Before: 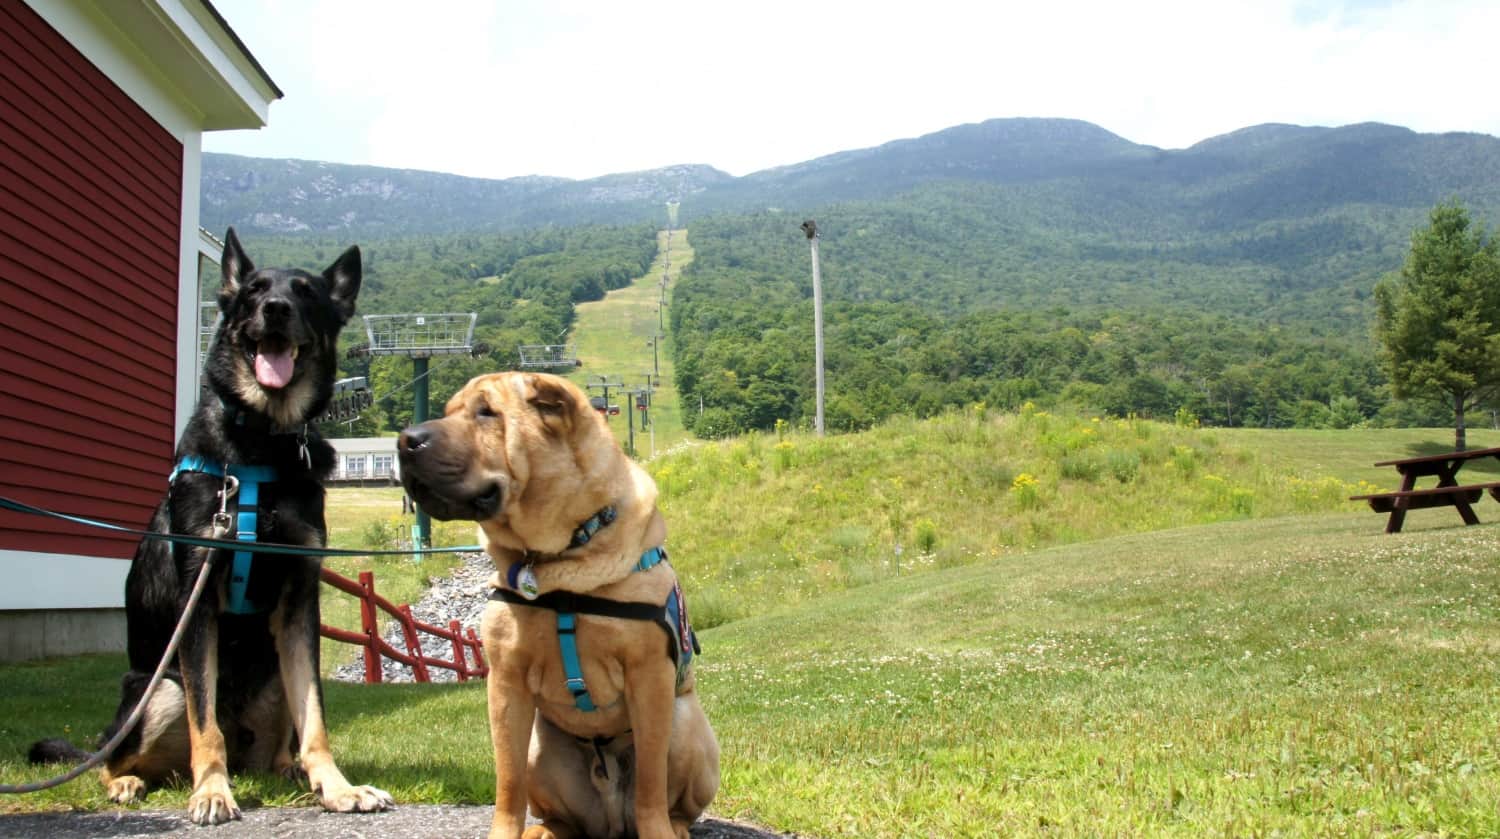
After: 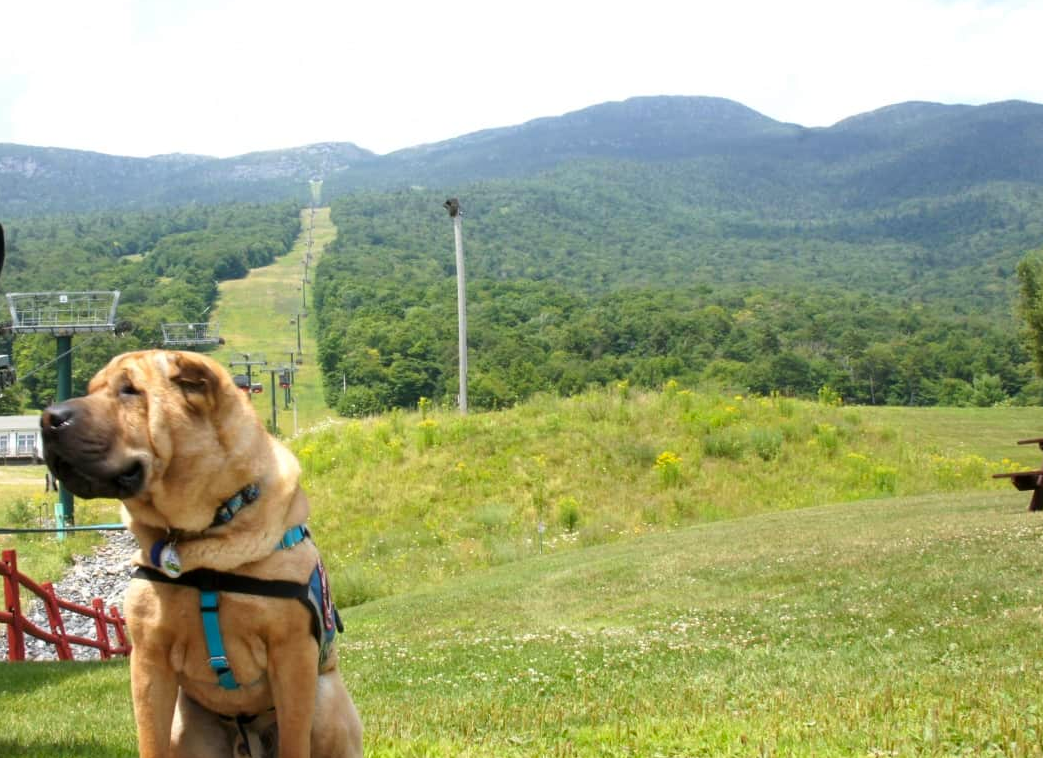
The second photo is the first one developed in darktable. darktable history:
crop and rotate: left 23.85%, top 2.687%, right 6.613%, bottom 6.872%
contrast brightness saturation: saturation 0.103
